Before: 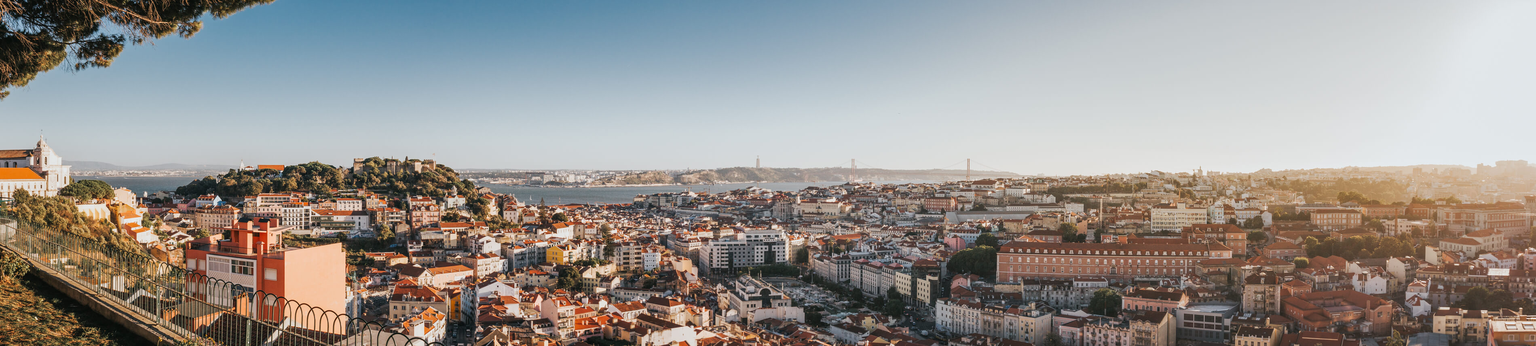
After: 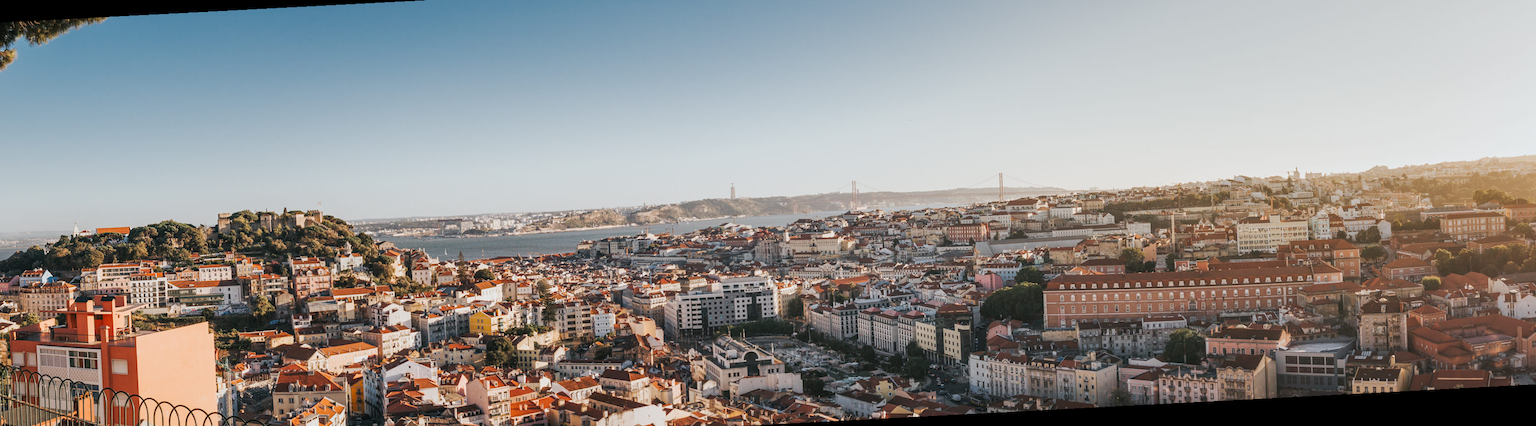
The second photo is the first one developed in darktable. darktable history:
crop: left 9.807%, top 6.259%, right 7.334%, bottom 2.177%
rotate and perspective: rotation -3°, crop left 0.031, crop right 0.968, crop top 0.07, crop bottom 0.93
